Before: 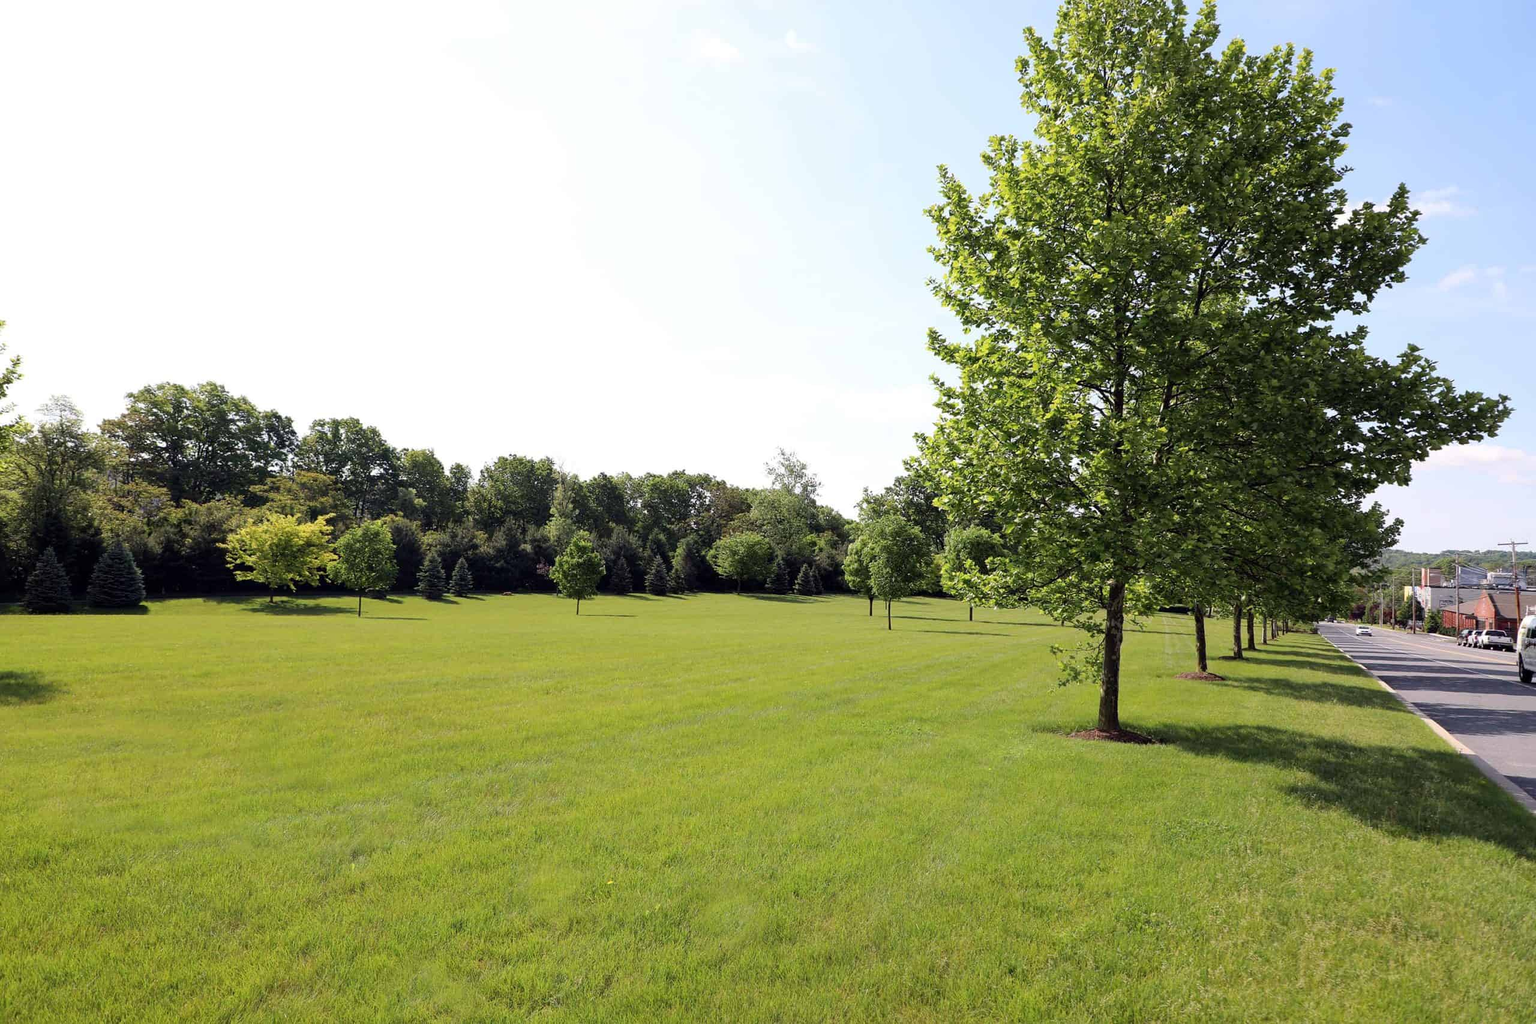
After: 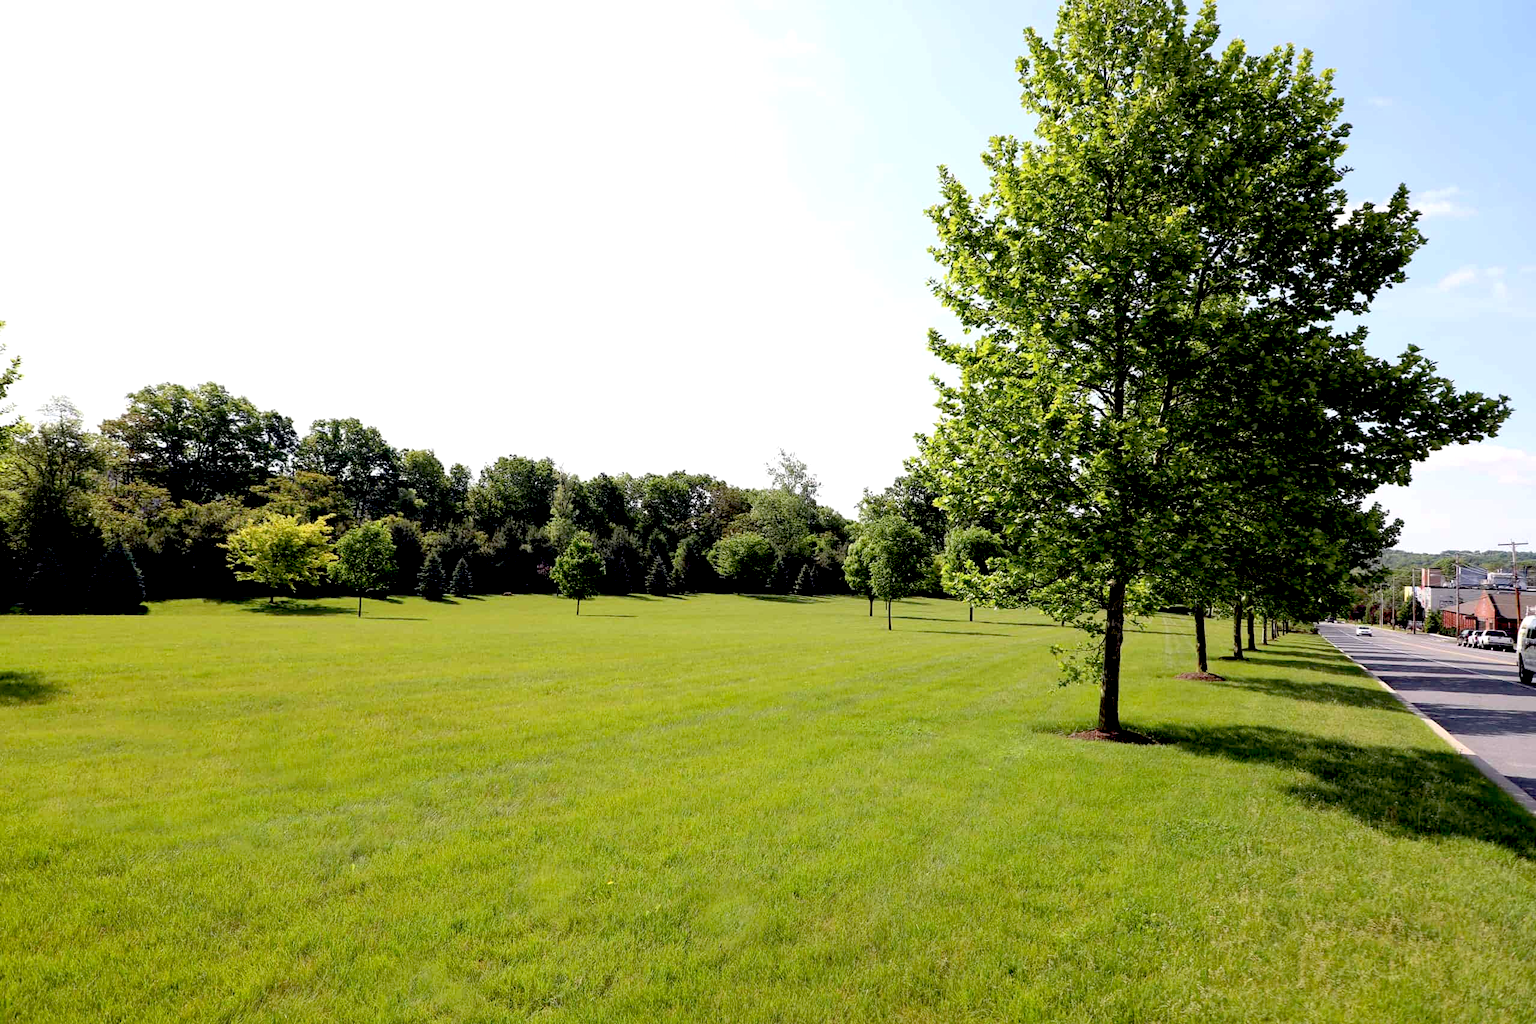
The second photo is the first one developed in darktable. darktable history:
exposure: black level correction 0.025, exposure 0.182 EV, compensate highlight preservation false
